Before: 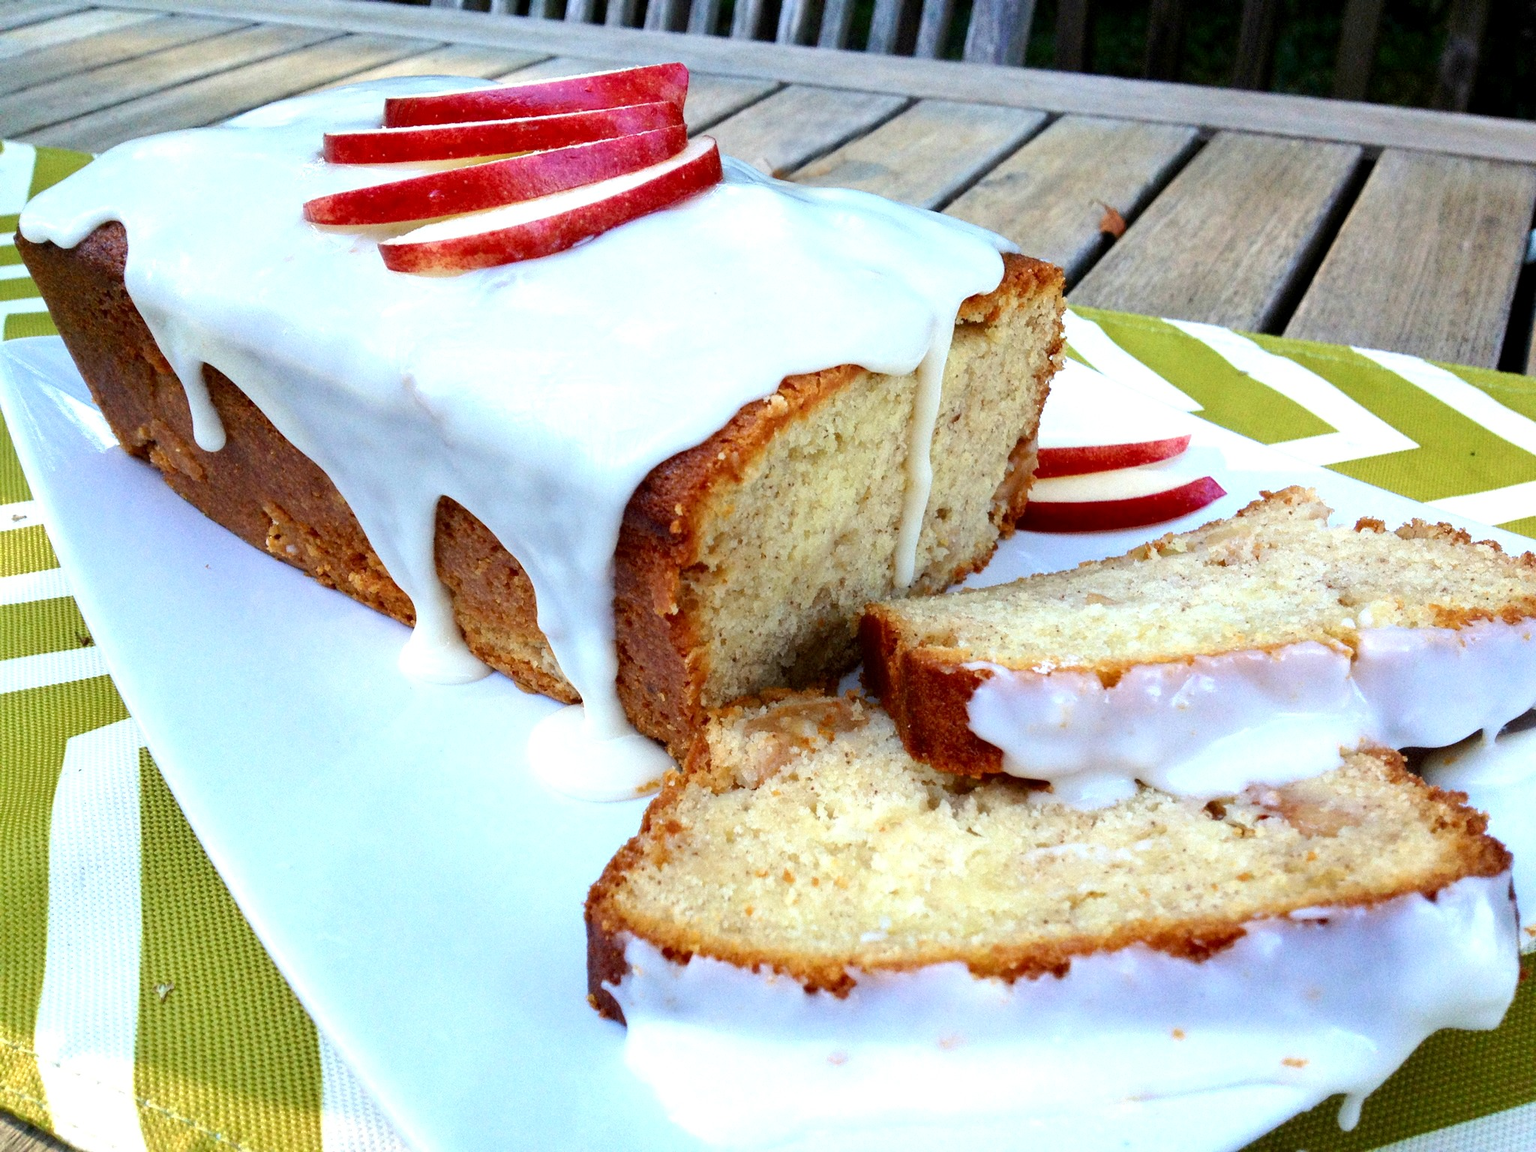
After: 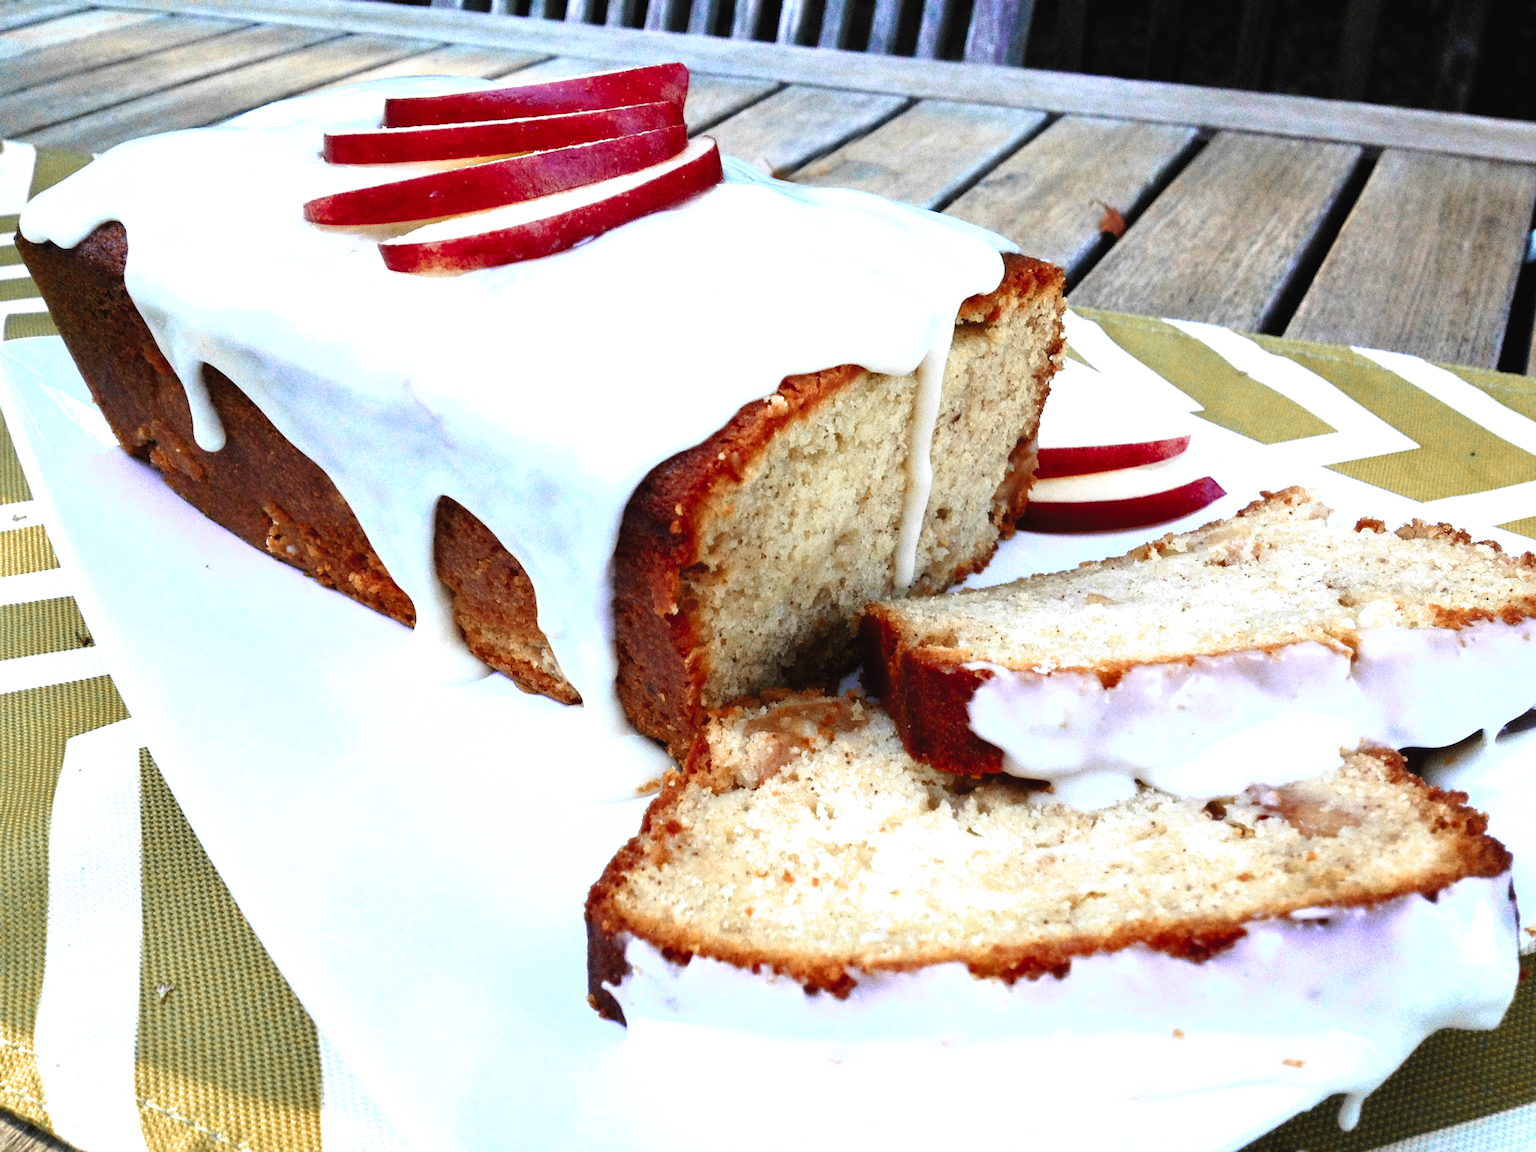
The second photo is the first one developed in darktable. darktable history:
color zones: curves: ch0 [(0, 0.363) (0.128, 0.373) (0.25, 0.5) (0.402, 0.407) (0.521, 0.525) (0.63, 0.559) (0.729, 0.662) (0.867, 0.471)]; ch1 [(0, 0.515) (0.136, 0.618) (0.25, 0.5) (0.378, 0) (0.516, 0) (0.622, 0.593) (0.737, 0.819) (0.87, 0.593)]; ch2 [(0, 0.529) (0.128, 0.471) (0.282, 0.451) (0.386, 0.662) (0.516, 0.525) (0.633, 0.554) (0.75, 0.62) (0.875, 0.441)]
color balance rgb: perceptual saturation grading › global saturation 0.86%, global vibrance 10.347%, saturation formula JzAzBz (2021)
filmic rgb: black relative exposure -7.97 EV, white relative exposure 2.19 EV, hardness 6.96, color science v6 (2022)
exposure: black level correction -0.014, exposure -0.187 EV, compensate highlight preservation false
